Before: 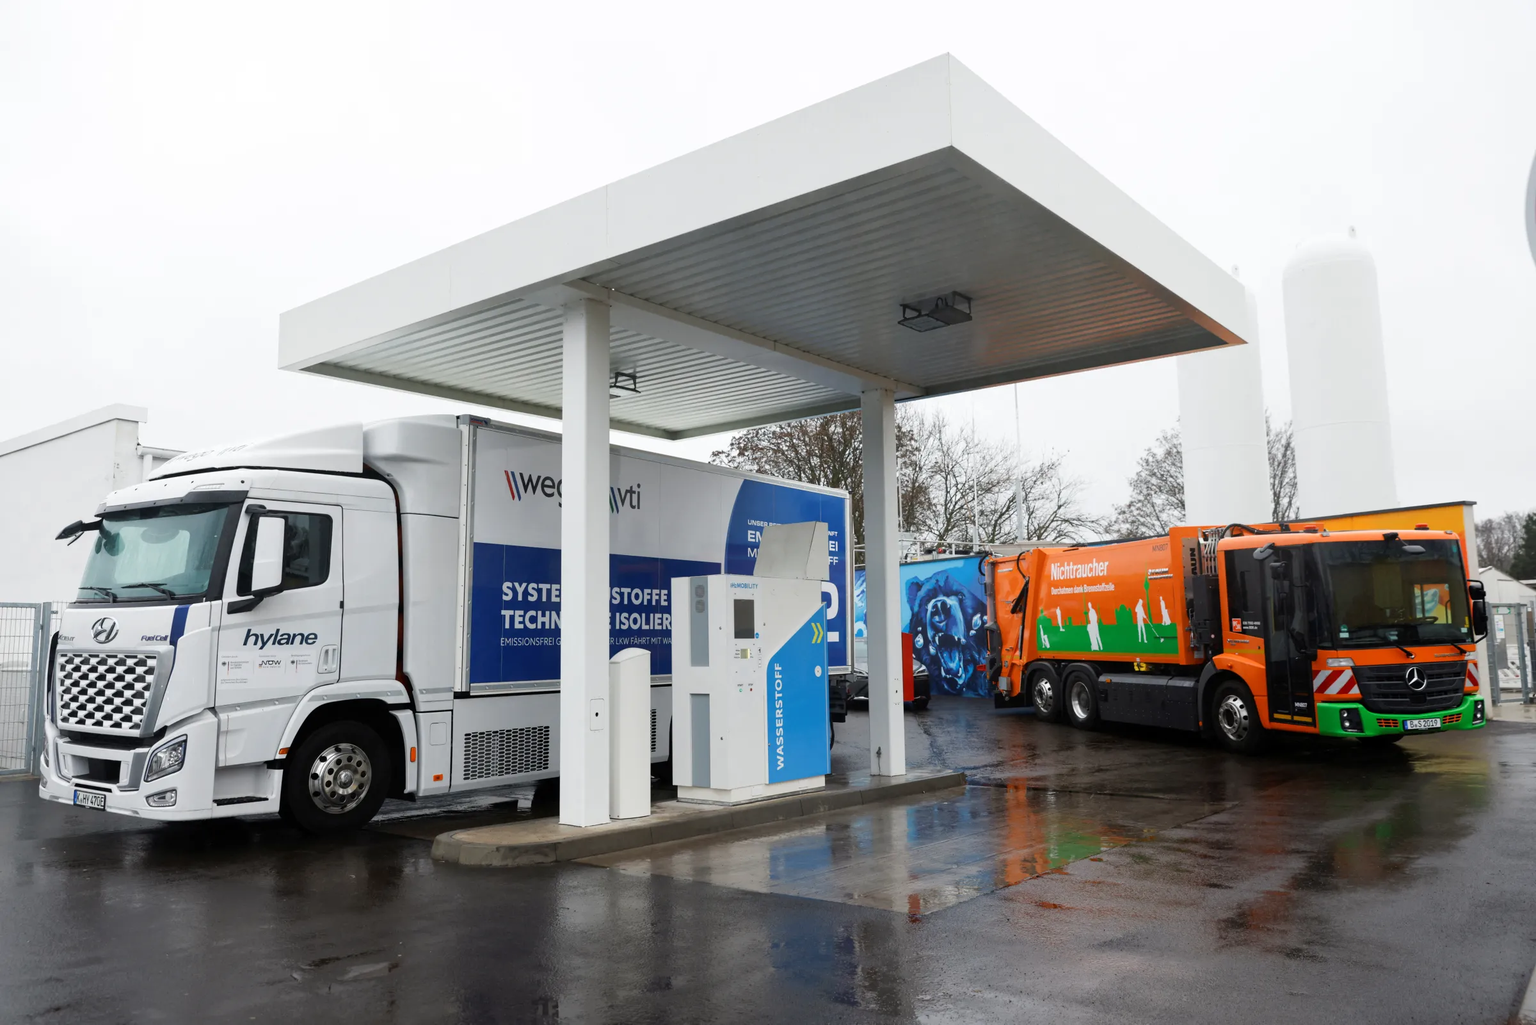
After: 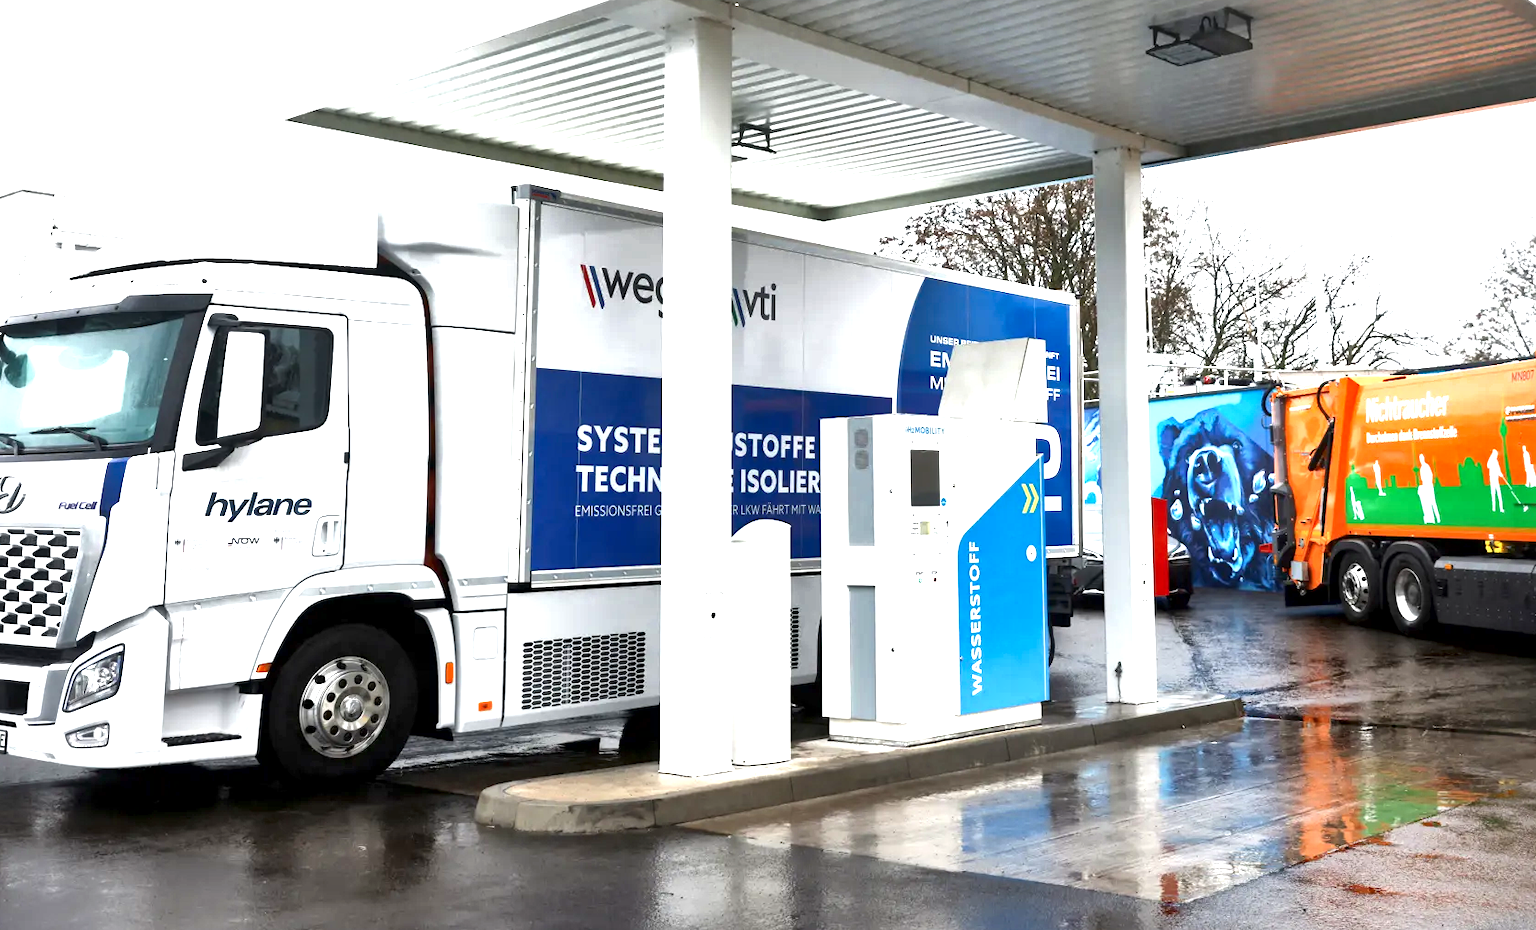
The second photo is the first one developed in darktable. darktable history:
local contrast: mode bilateral grid, contrast 71, coarseness 75, detail 180%, midtone range 0.2
shadows and highlights: shadows 36.88, highlights -27.43, soften with gaussian
exposure: black level correction 0, exposure 1.389 EV, compensate highlight preservation false
crop: left 6.559%, top 27.98%, right 23.822%, bottom 8.748%
